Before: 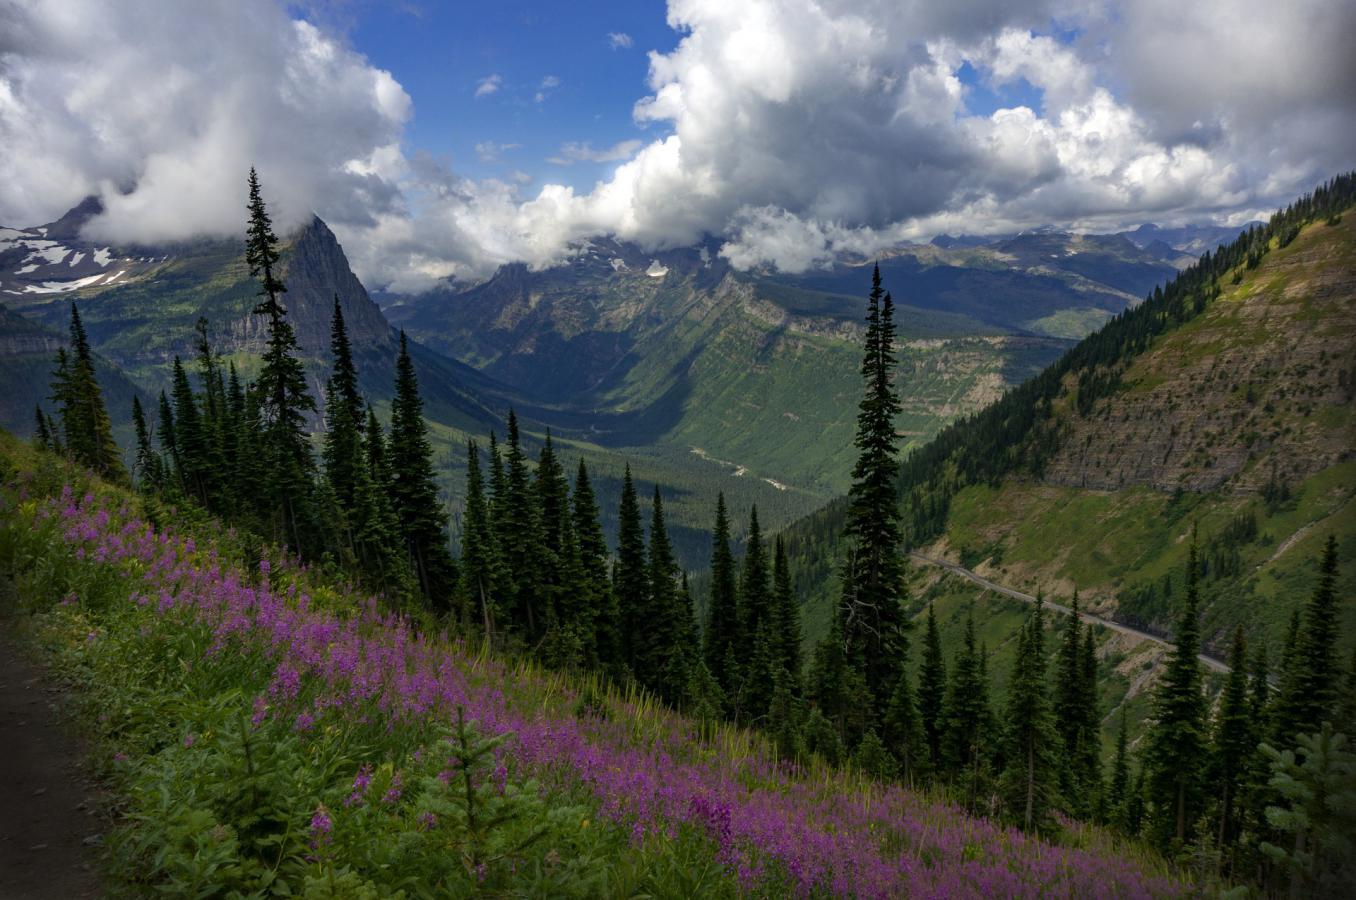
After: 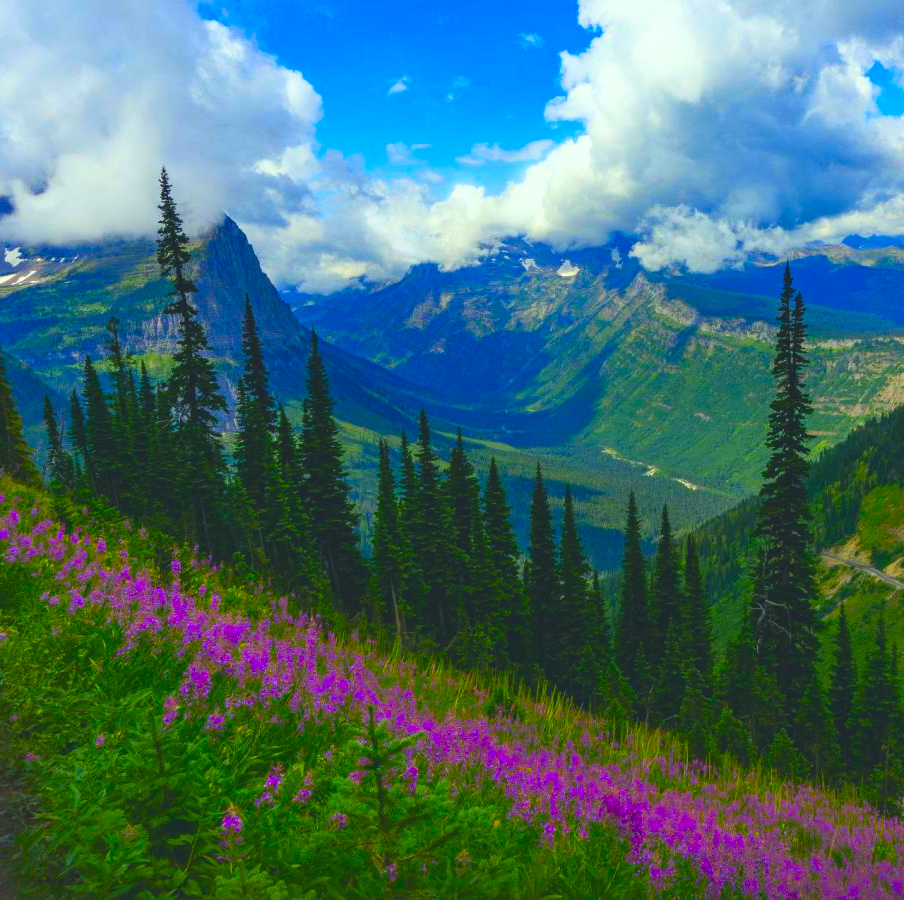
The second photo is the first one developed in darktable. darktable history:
color balance rgb: shadows lift › chroma 3%, shadows lift › hue 280.8°, power › hue 330°, highlights gain › chroma 3%, highlights gain › hue 75.6°, global offset › luminance 1.5%, perceptual saturation grading › global saturation 20%, perceptual saturation grading › highlights -25%, perceptual saturation grading › shadows 50%, global vibrance 30%
contrast brightness saturation: contrast 0.2, brightness 0.16, saturation 0.22
color correction: highlights a* -7.33, highlights b* 1.26, shadows a* -3.55, saturation 1.4
crop and rotate: left 6.617%, right 26.717%
white balance: red 0.974, blue 1.044
